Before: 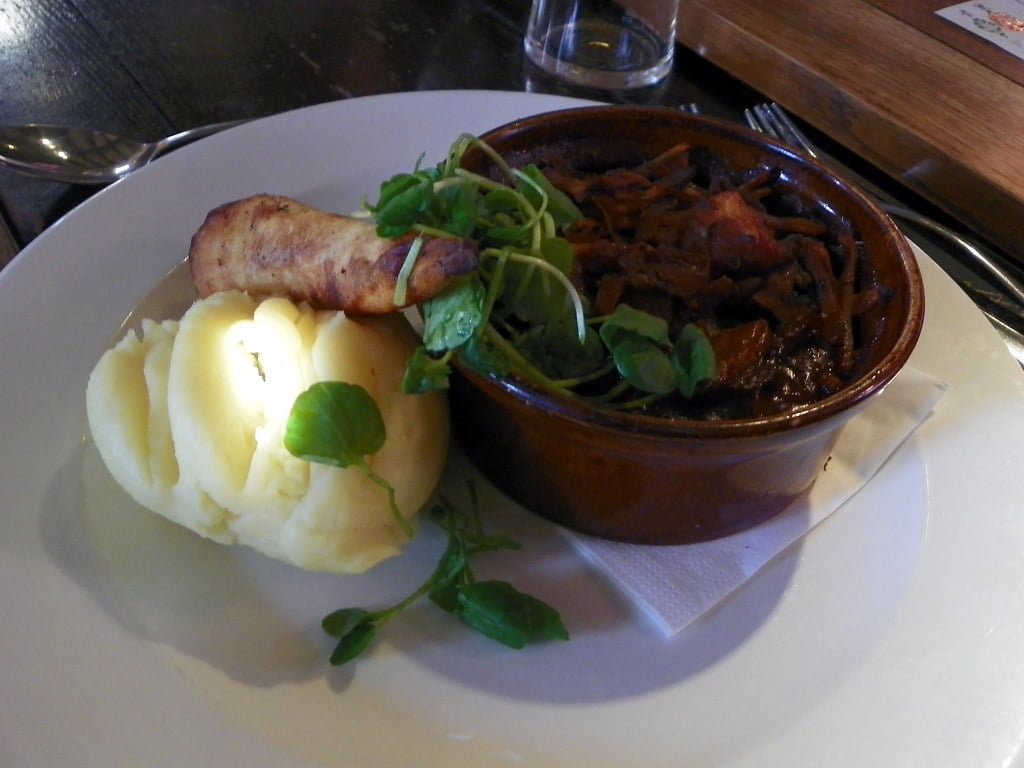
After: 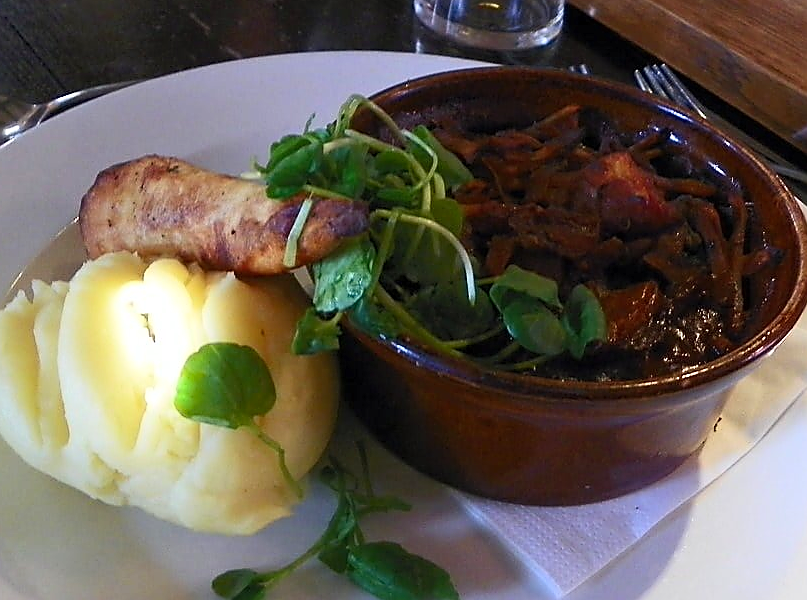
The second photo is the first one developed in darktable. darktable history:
crop and rotate: left 10.77%, top 5.1%, right 10.41%, bottom 16.76%
sharpen: radius 1.4, amount 1.25, threshold 0.7
contrast brightness saturation: contrast 0.2, brightness 0.16, saturation 0.22
